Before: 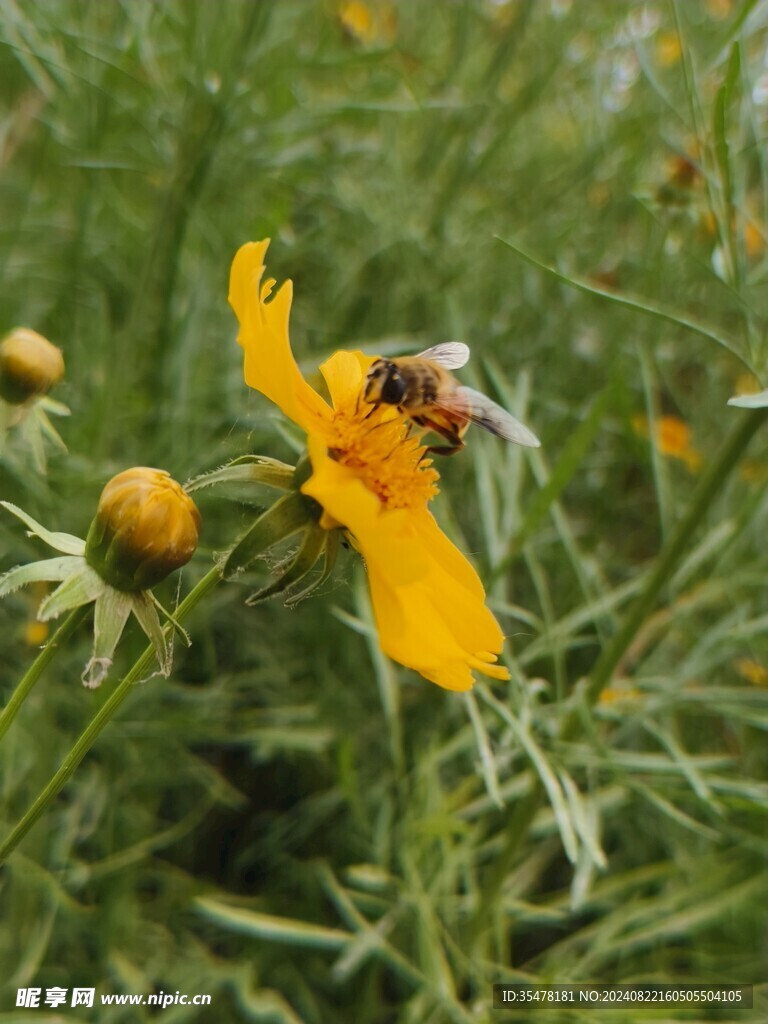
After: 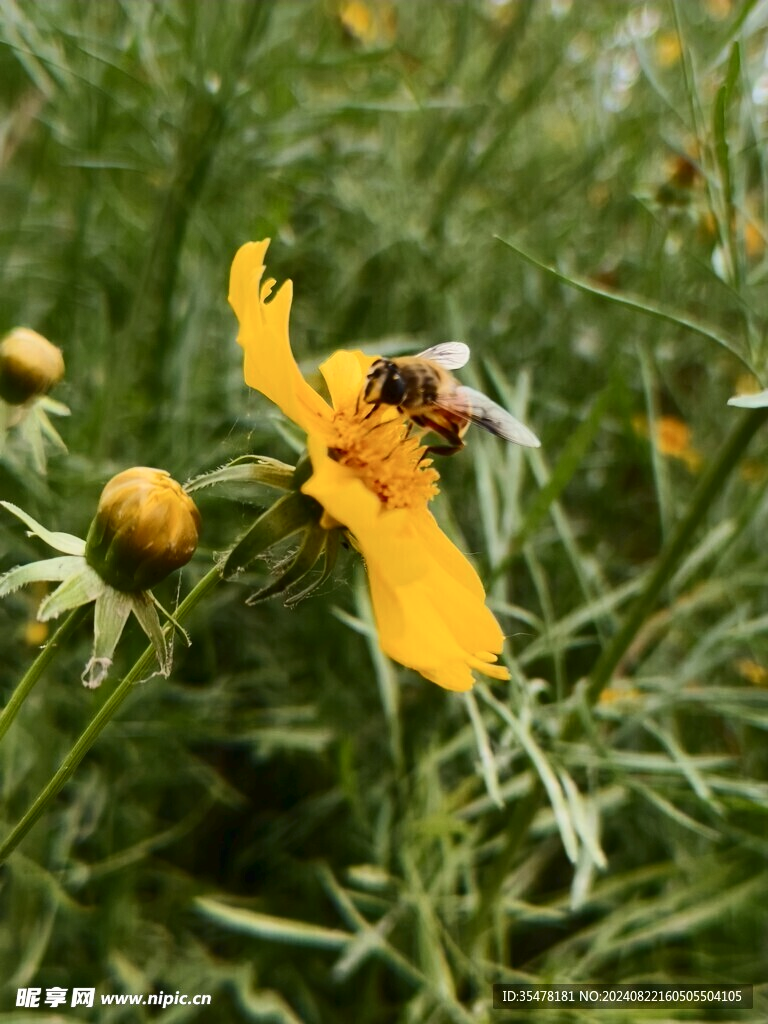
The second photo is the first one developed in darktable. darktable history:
contrast brightness saturation: contrast 0.27
